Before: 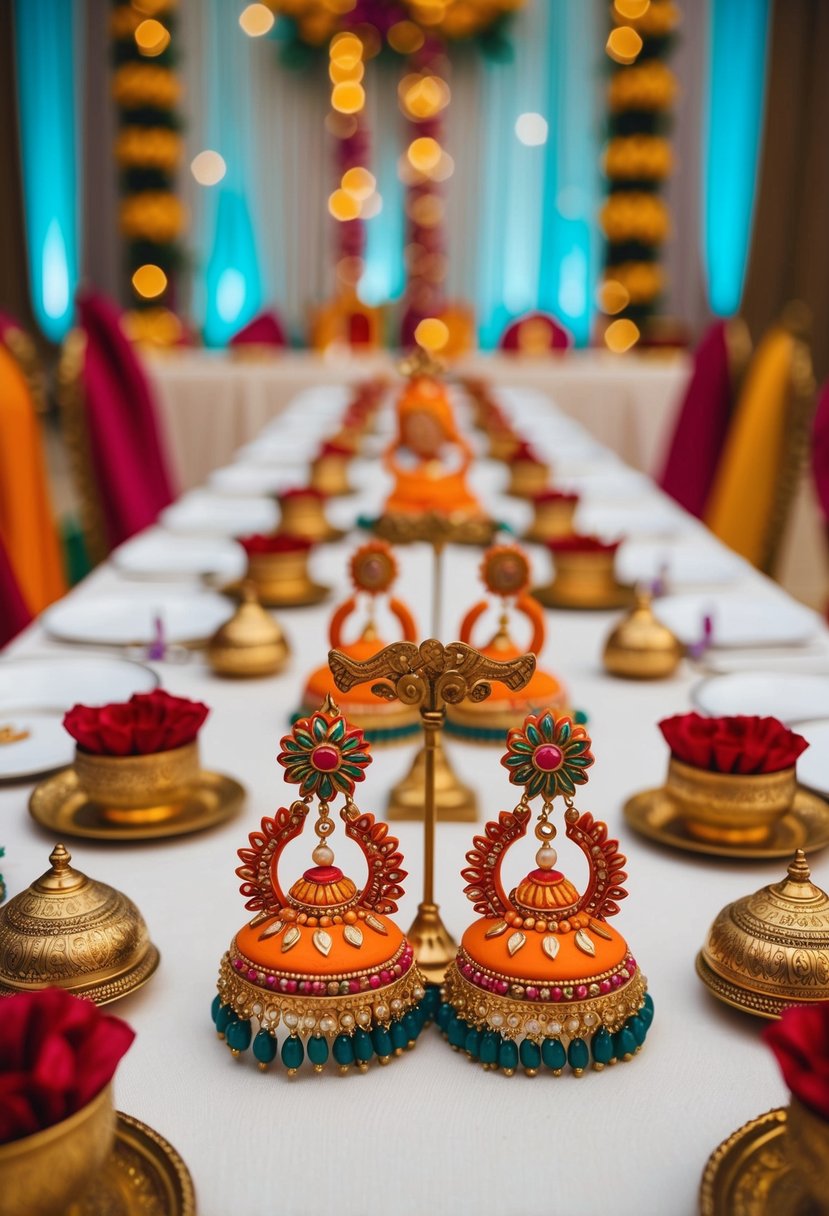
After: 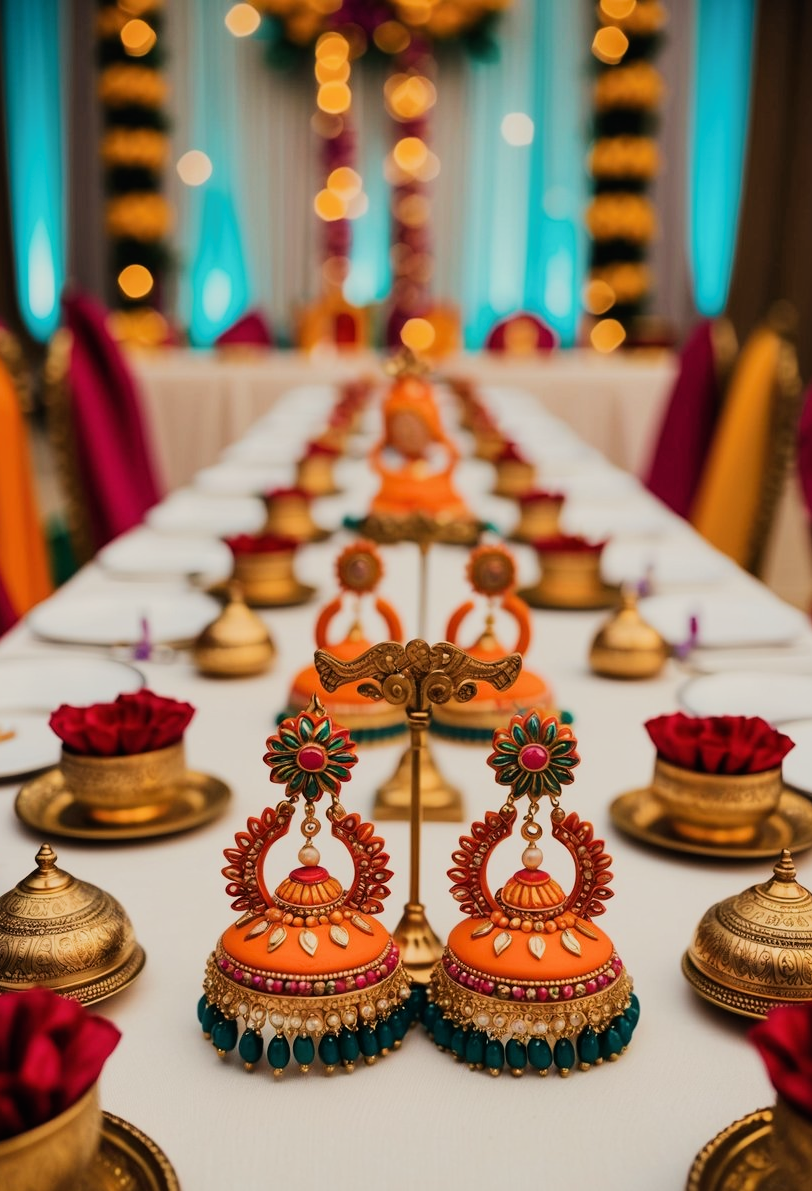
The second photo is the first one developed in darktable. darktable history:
white balance: red 1.045, blue 0.932
crop: left 1.743%, right 0.268%, bottom 2.011%
filmic rgb: black relative exposure -7.5 EV, white relative exposure 5 EV, hardness 3.31, contrast 1.3, contrast in shadows safe
